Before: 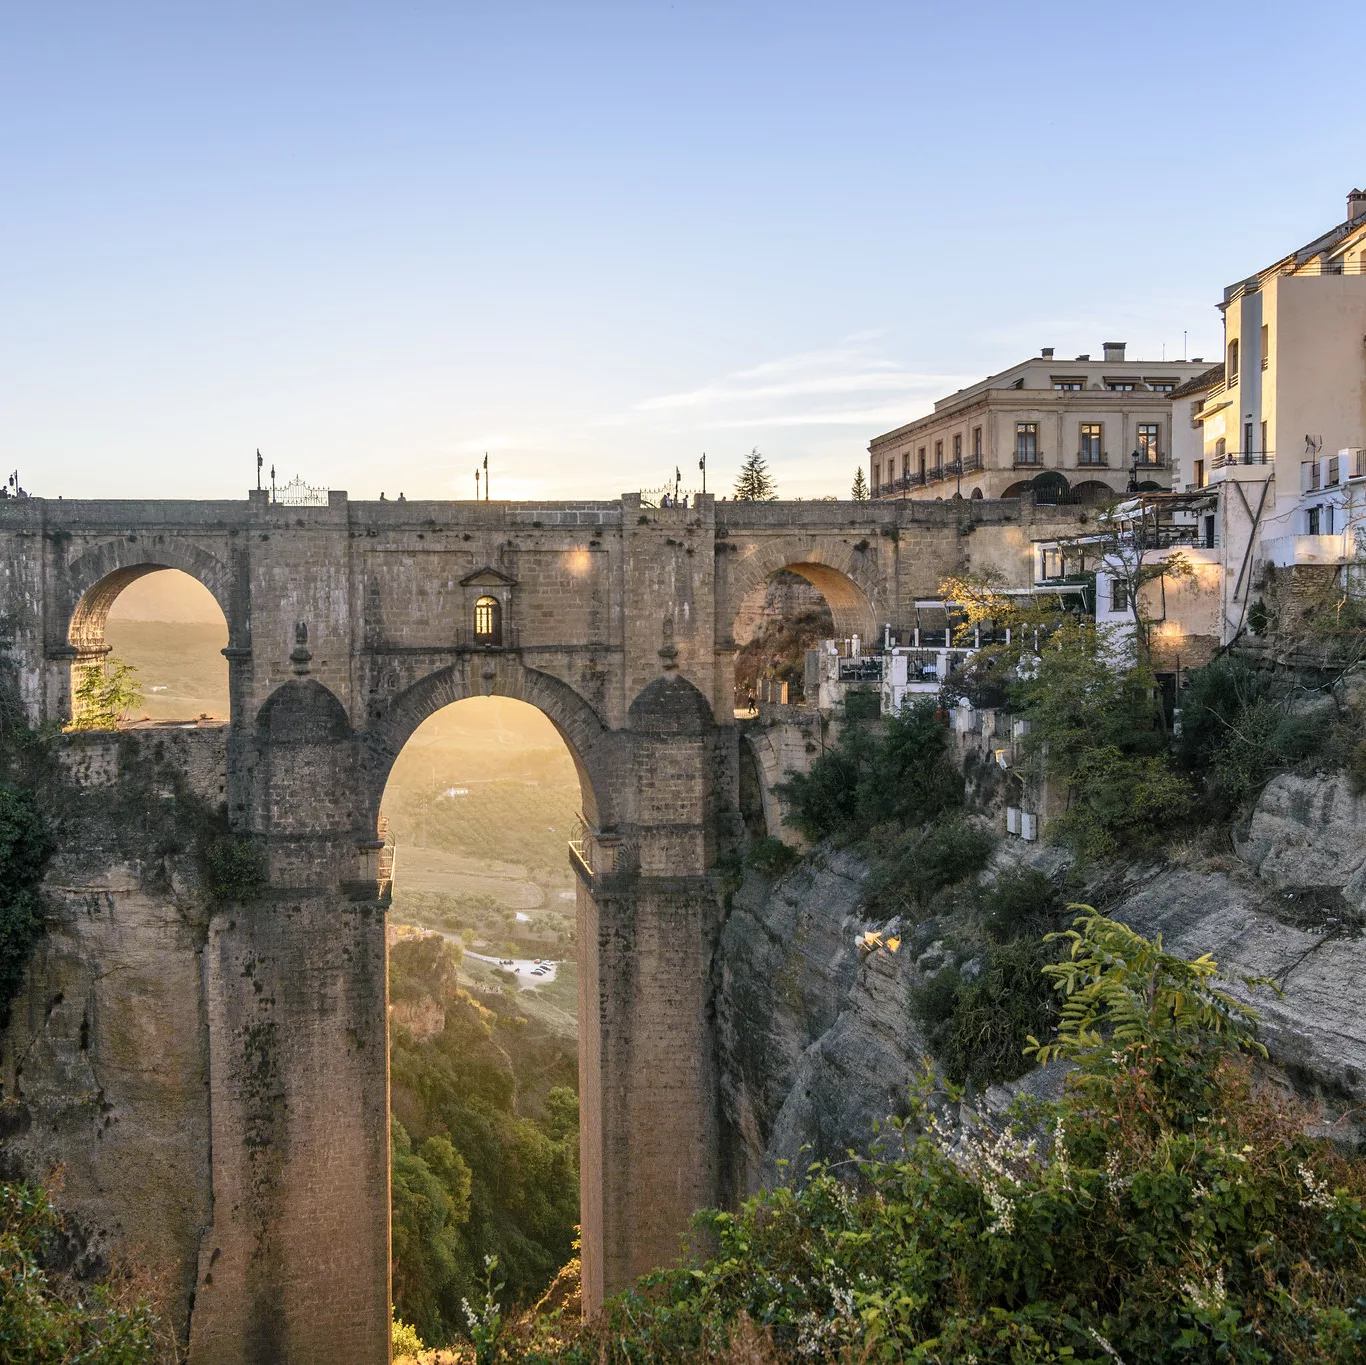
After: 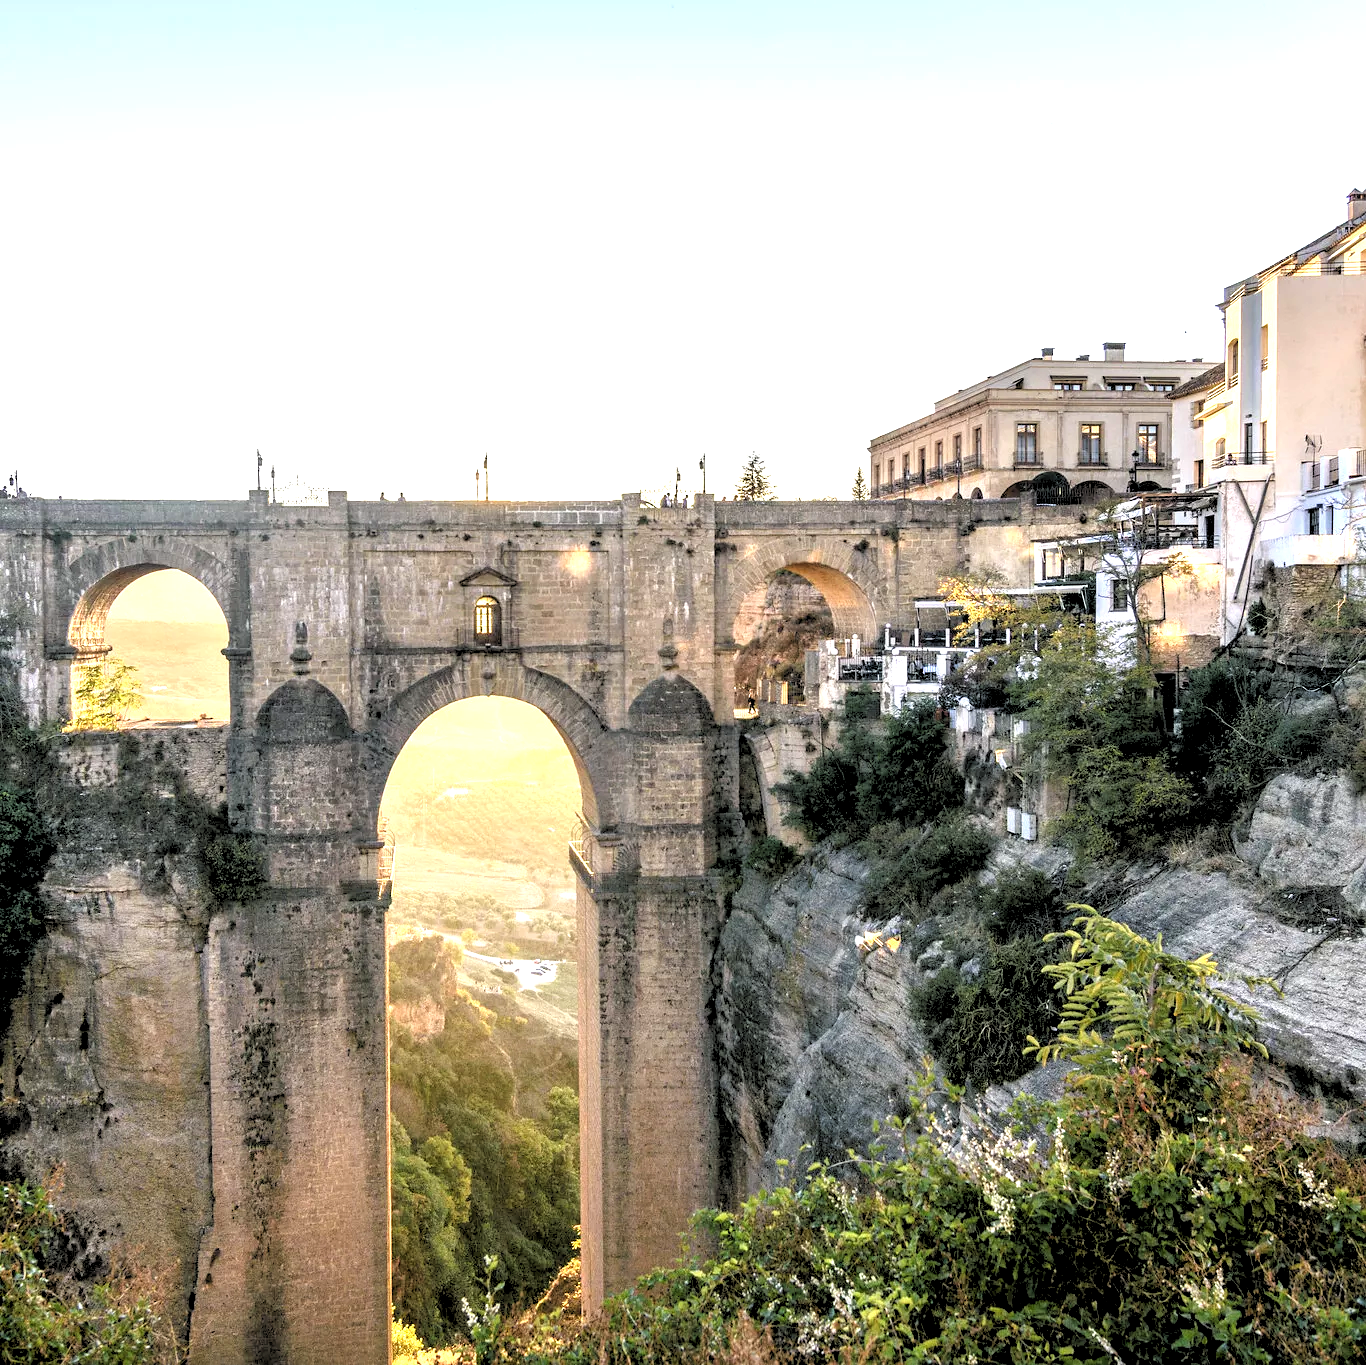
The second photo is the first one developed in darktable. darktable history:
rgb levels: levels [[0.029, 0.461, 0.922], [0, 0.5, 1], [0, 0.5, 1]]
exposure: black level correction 0, exposure 1.1 EV, compensate exposure bias true, compensate highlight preservation false
